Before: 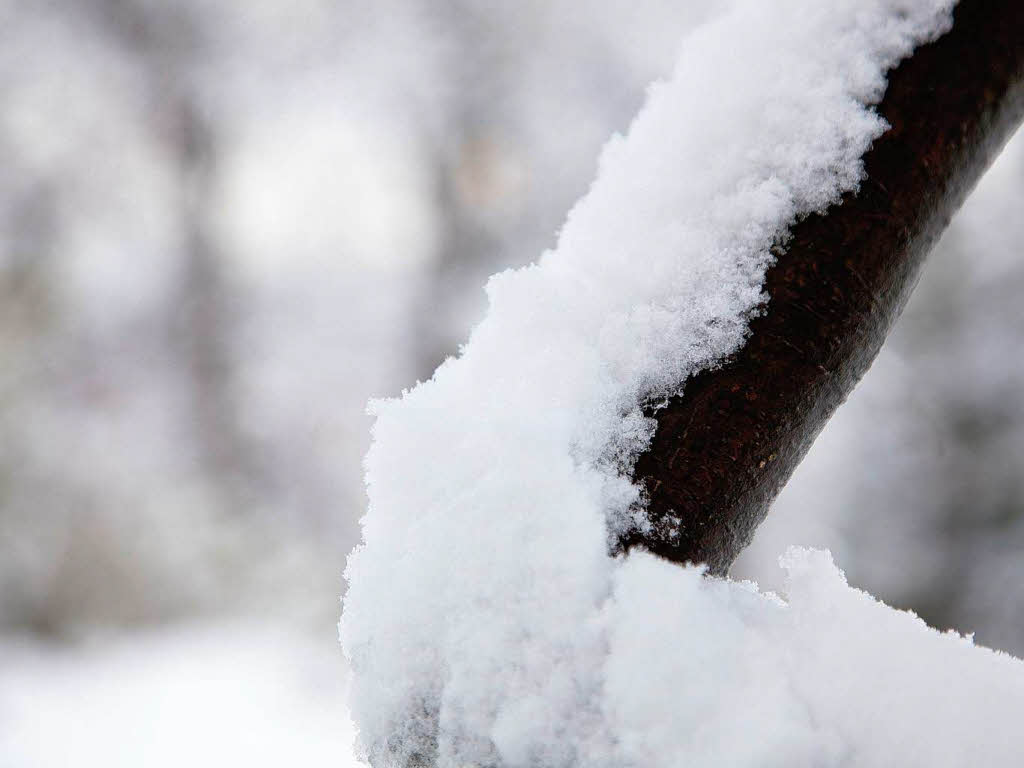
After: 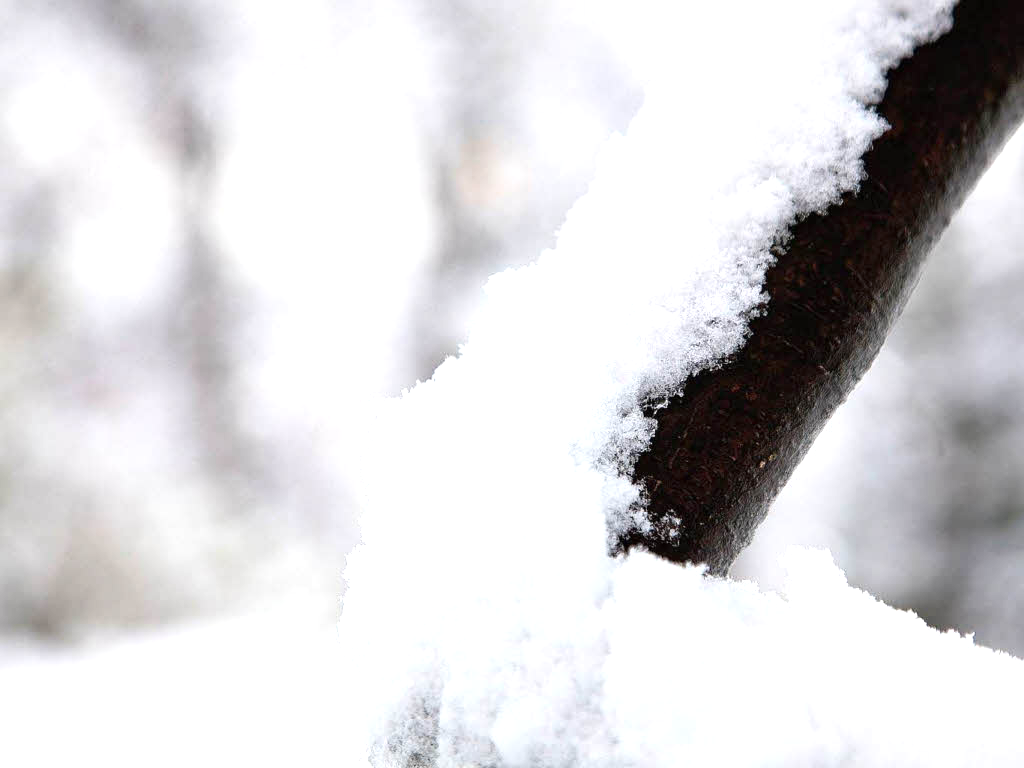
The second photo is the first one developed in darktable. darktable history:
exposure: black level correction 0, exposure 0.696 EV, compensate highlight preservation false
contrast brightness saturation: contrast 0.11, saturation -0.179
